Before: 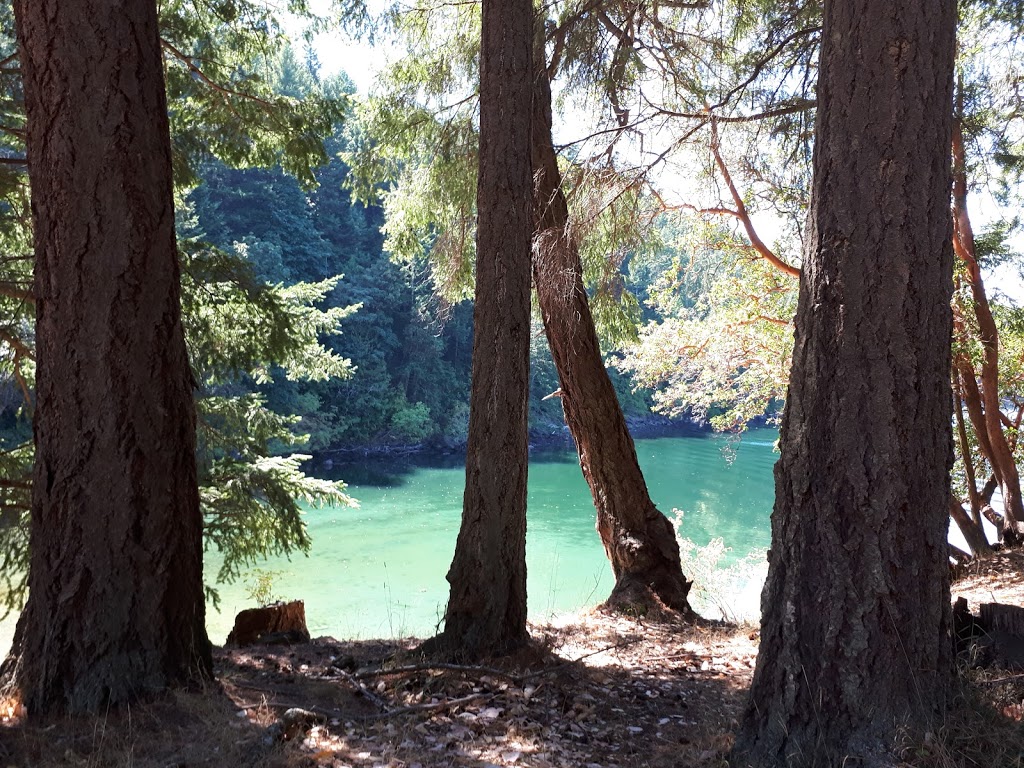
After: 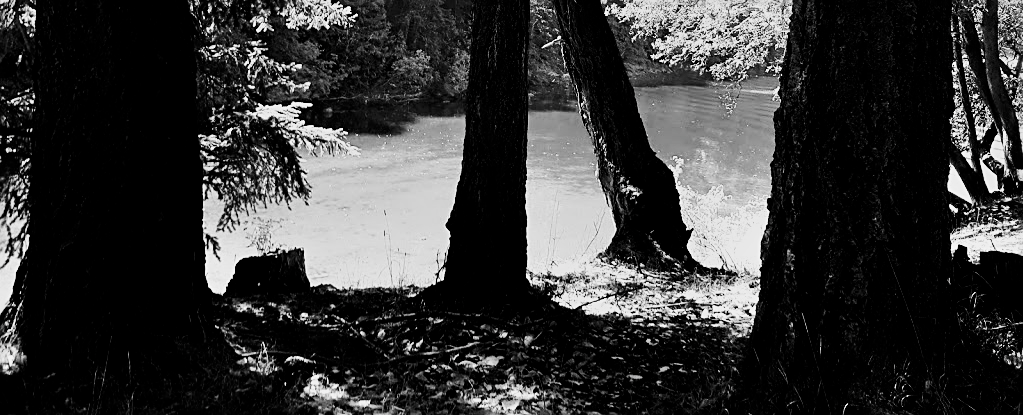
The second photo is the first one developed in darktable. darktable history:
crop and rotate: top 45.865%, right 0.095%
filmic rgb: black relative exposure -5 EV, white relative exposure 3.52 EV, threshold 5.99 EV, hardness 3.17, contrast 1.397, highlights saturation mix -49.92%, color science v4 (2020), contrast in shadows soft, contrast in highlights soft, enable highlight reconstruction true
contrast brightness saturation: contrast 0.099, brightness -0.26, saturation 0.138
exposure: exposure -0.11 EV, compensate highlight preservation false
sharpen: on, module defaults
shadows and highlights: low approximation 0.01, soften with gaussian
